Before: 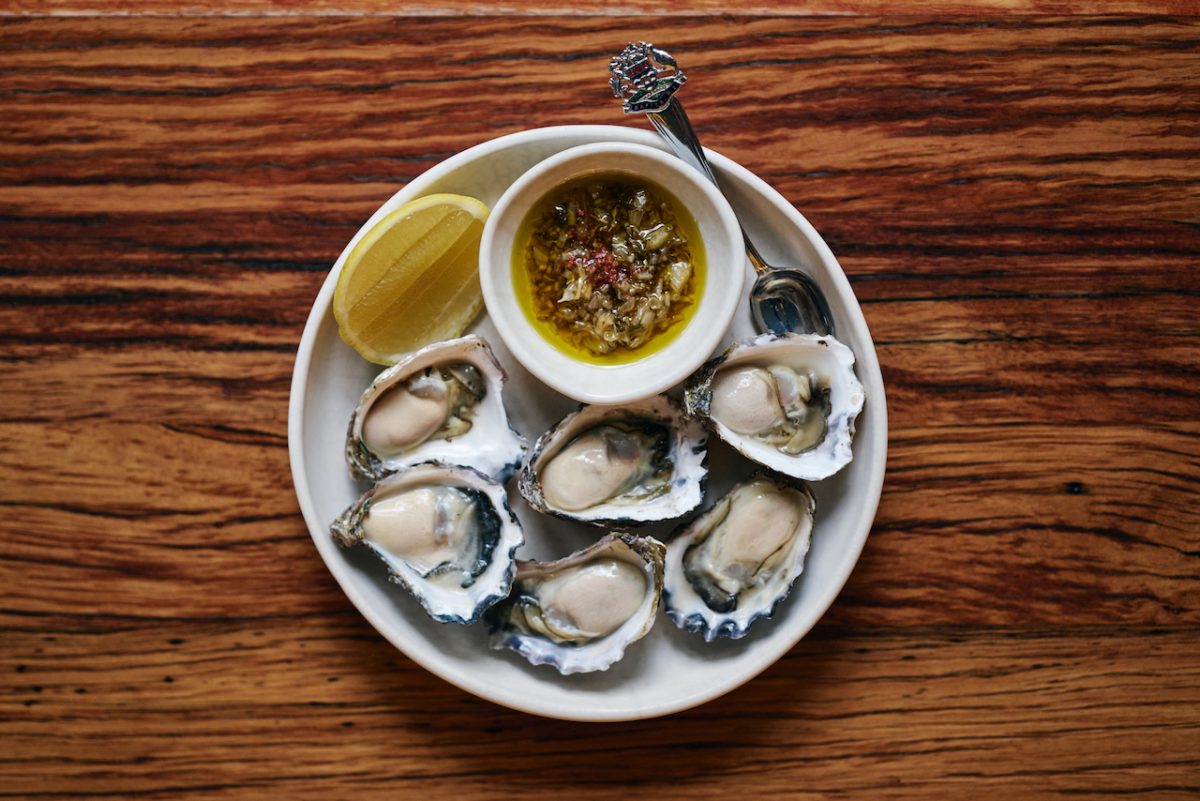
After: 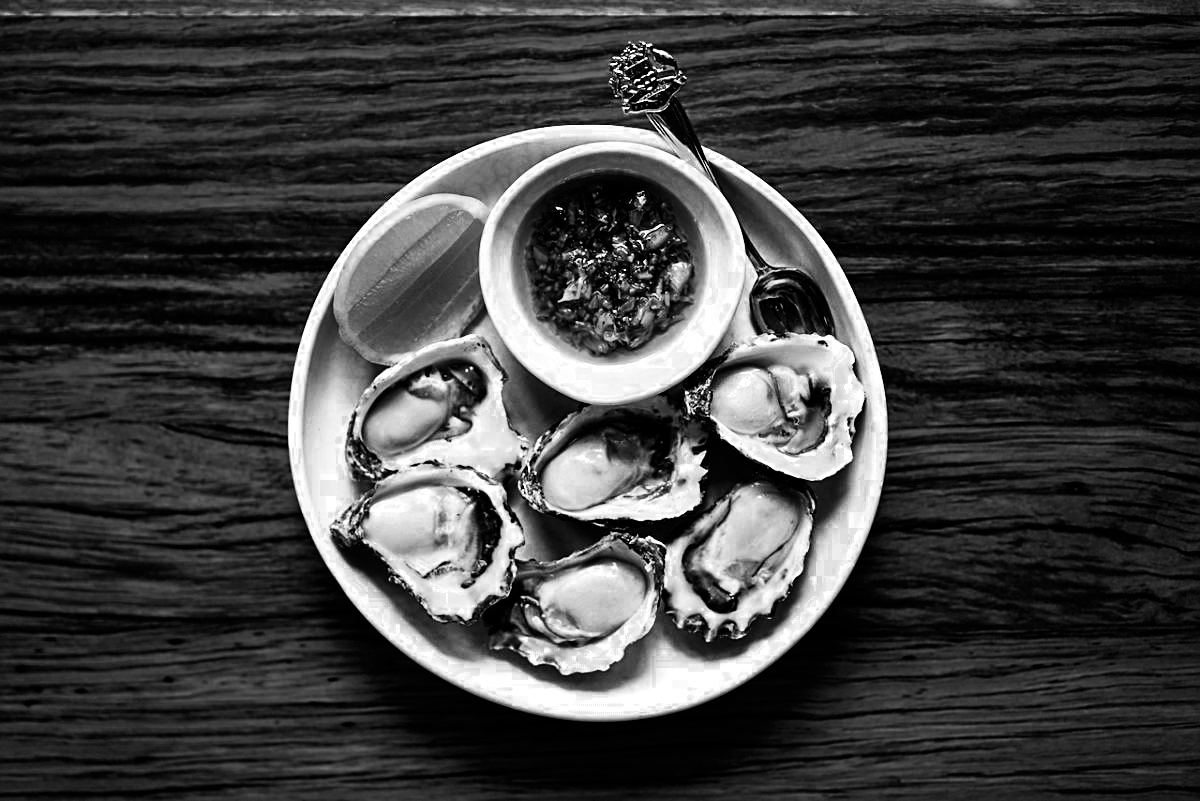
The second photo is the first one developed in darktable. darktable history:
sharpen: on, module defaults
base curve: curves: ch0 [(0, 0) (0.028, 0.03) (0.121, 0.232) (0.46, 0.748) (0.859, 0.968) (1, 1)]
color zones: curves: ch0 [(0.002, 0.589) (0.107, 0.484) (0.146, 0.249) (0.217, 0.352) (0.309, 0.525) (0.39, 0.404) (0.455, 0.169) (0.597, 0.055) (0.724, 0.212) (0.775, 0.691) (0.869, 0.571) (1, 0.587)]; ch1 [(0, 0) (0.143, 0) (0.286, 0) (0.429, 0) (0.571, 0) (0.714, 0) (0.857, 0)]
exposure: exposure 0.46 EV, compensate highlight preservation false
contrast brightness saturation: contrast 0.093, brightness -0.61, saturation 0.166
